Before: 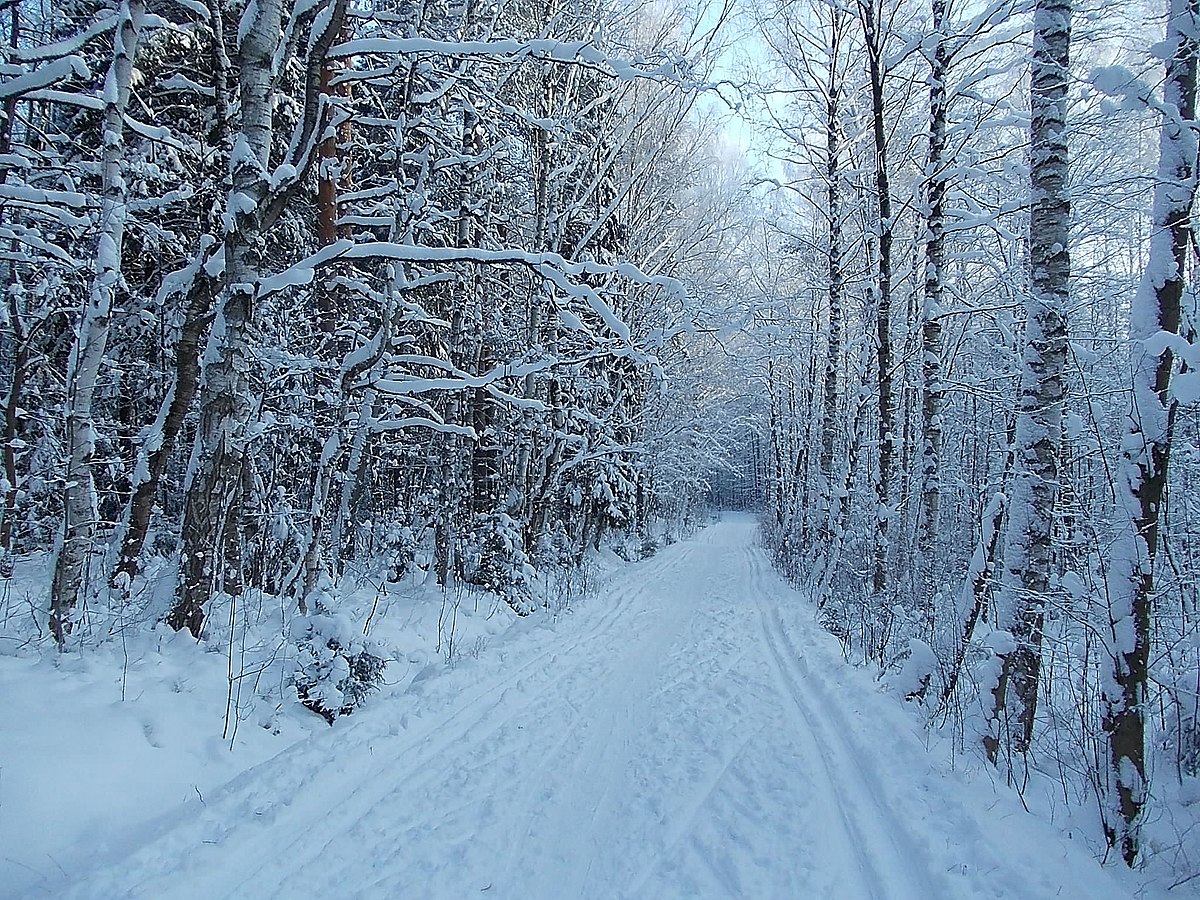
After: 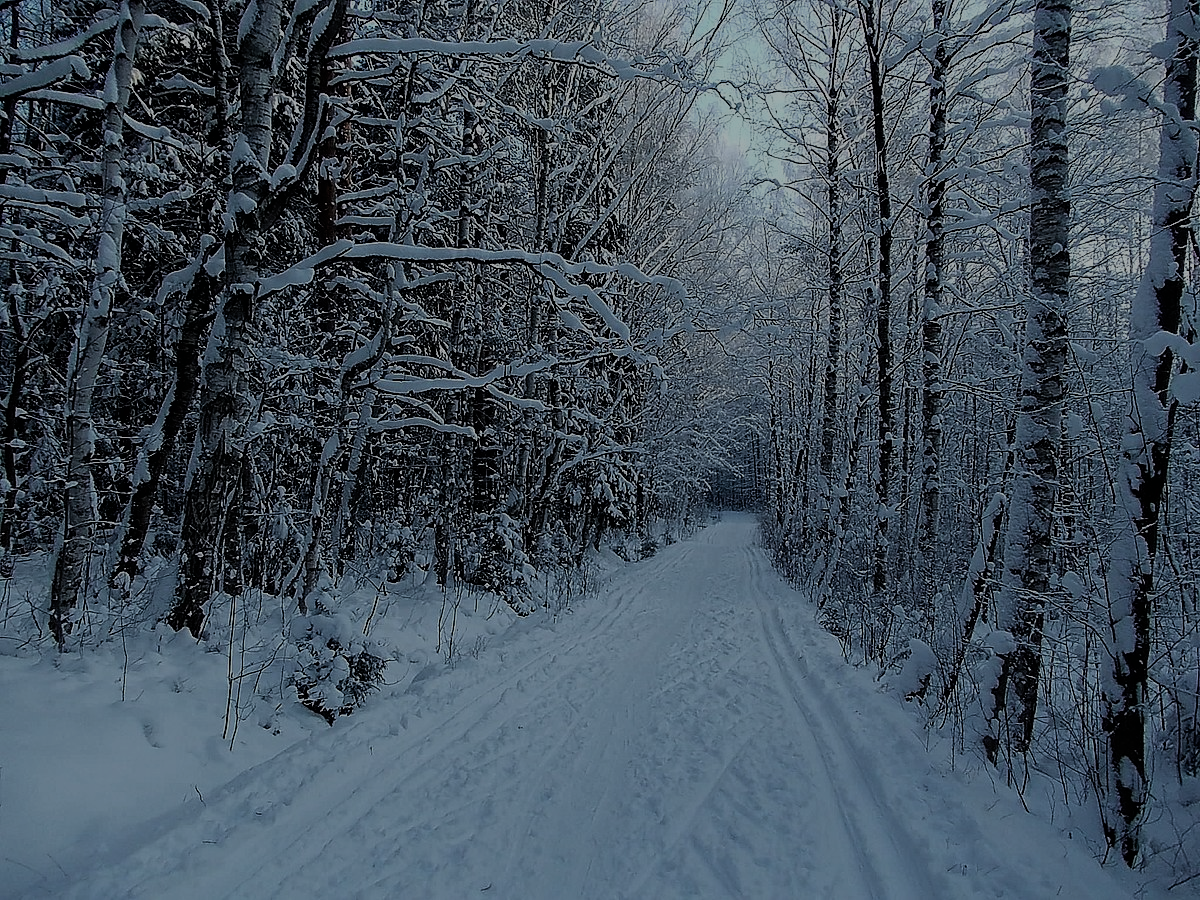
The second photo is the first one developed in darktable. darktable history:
filmic rgb: black relative exposure -16 EV, white relative exposure 6.29 EV, hardness 5.1, contrast 1.35
exposure: exposure -1.468 EV, compensate highlight preservation false
